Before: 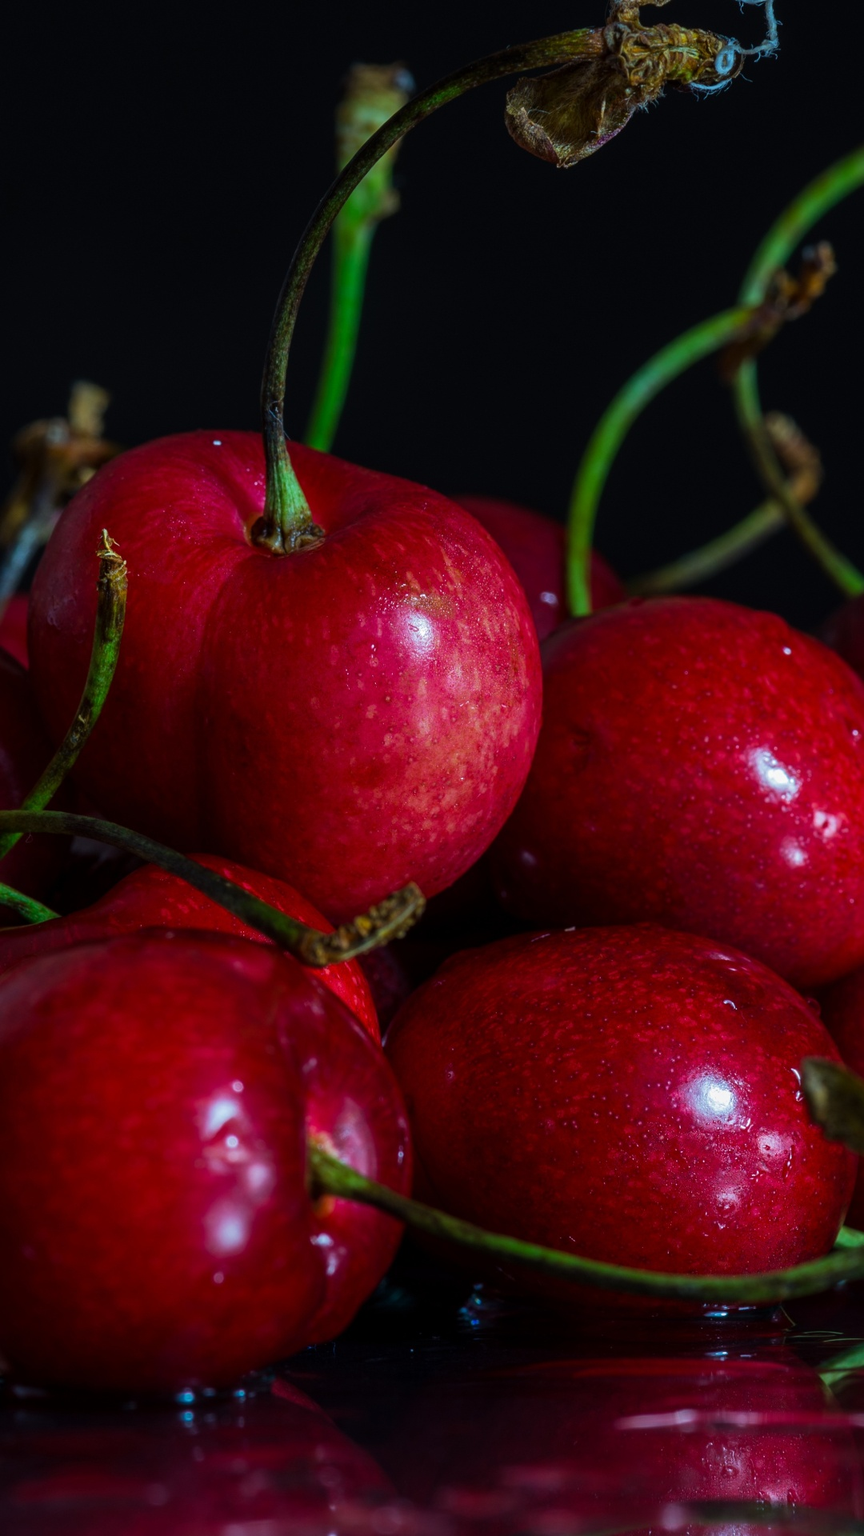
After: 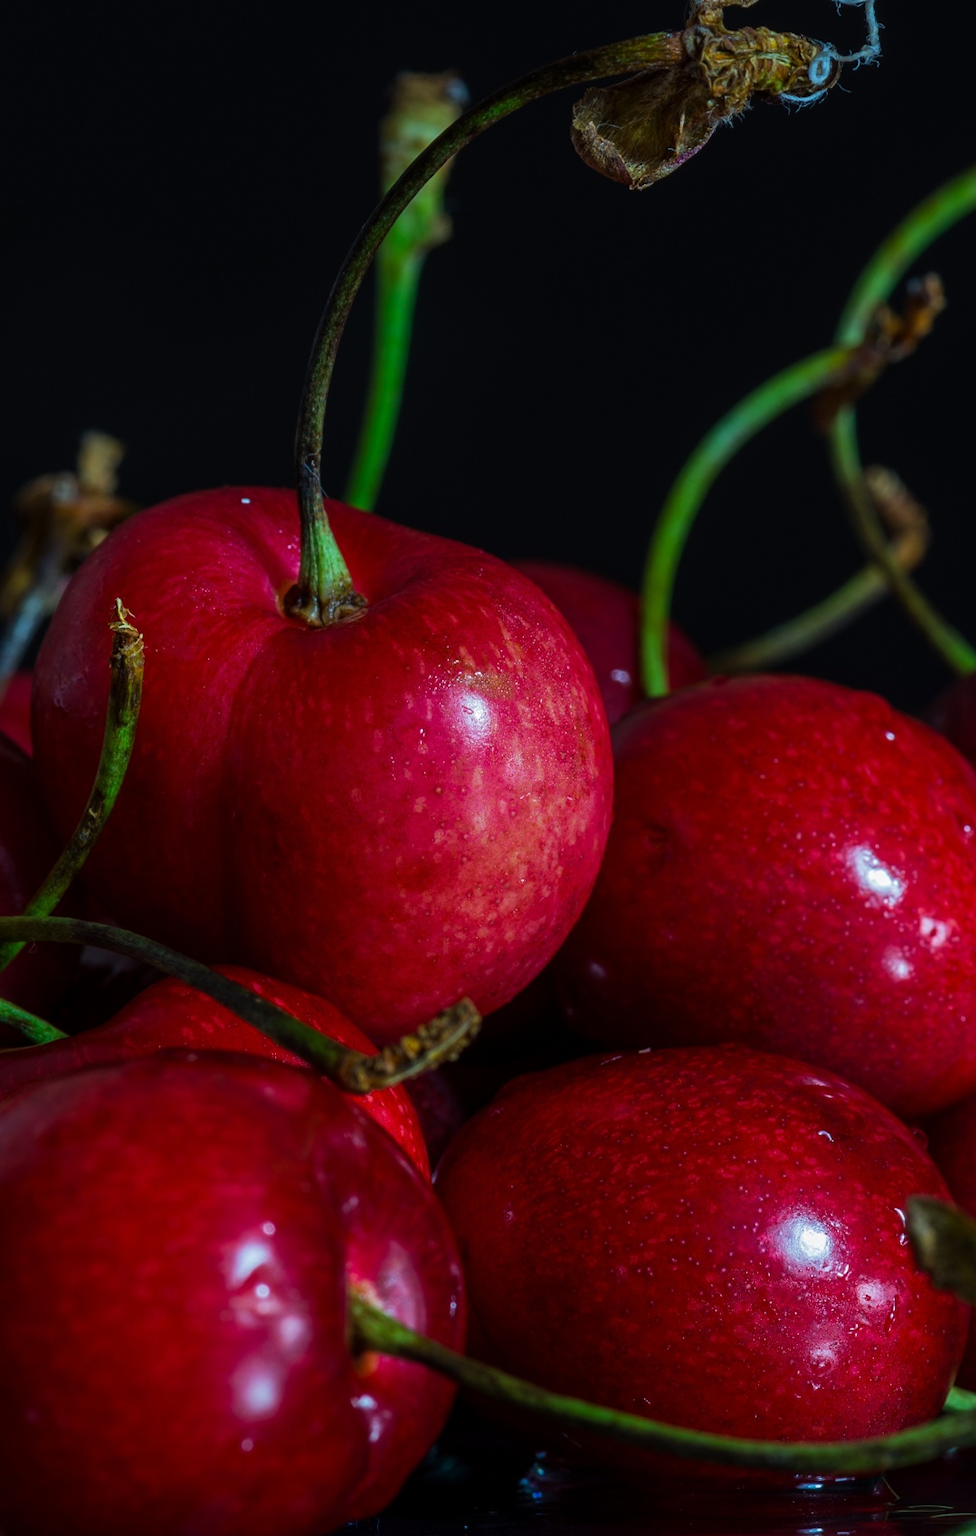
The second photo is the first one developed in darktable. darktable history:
crop and rotate: top 0%, bottom 11.516%
